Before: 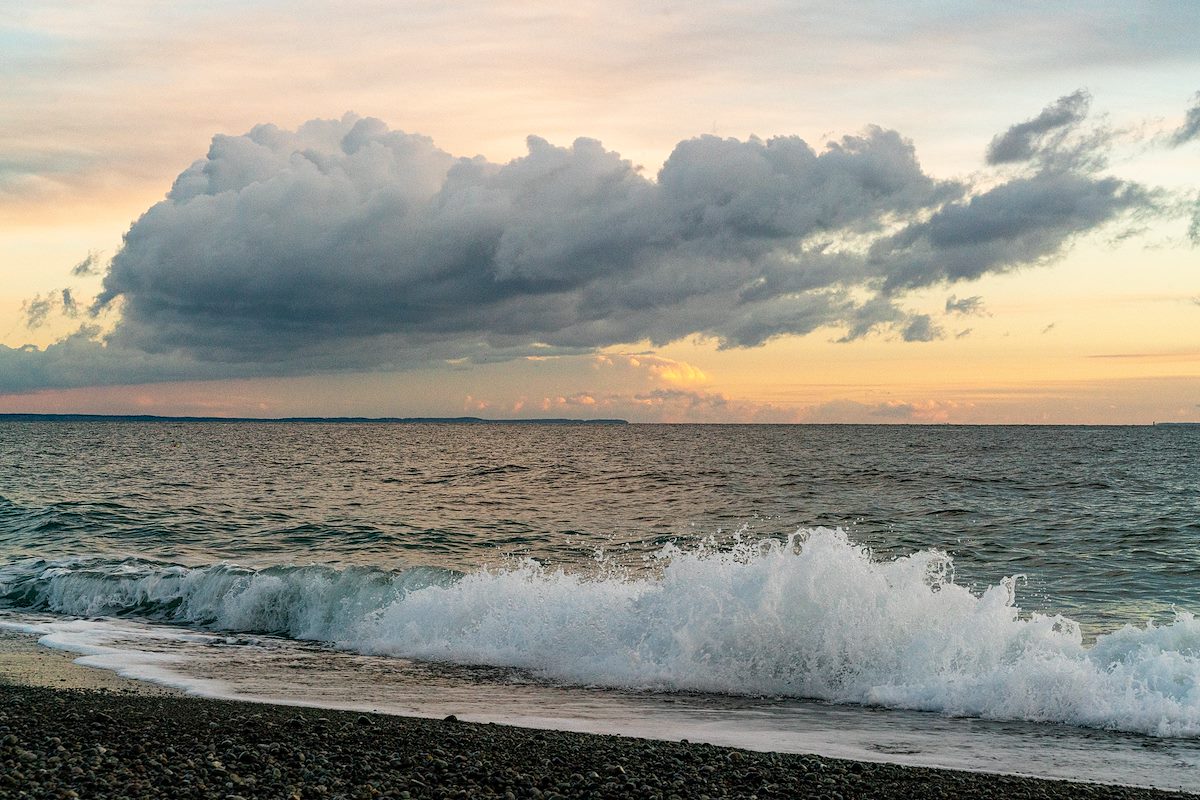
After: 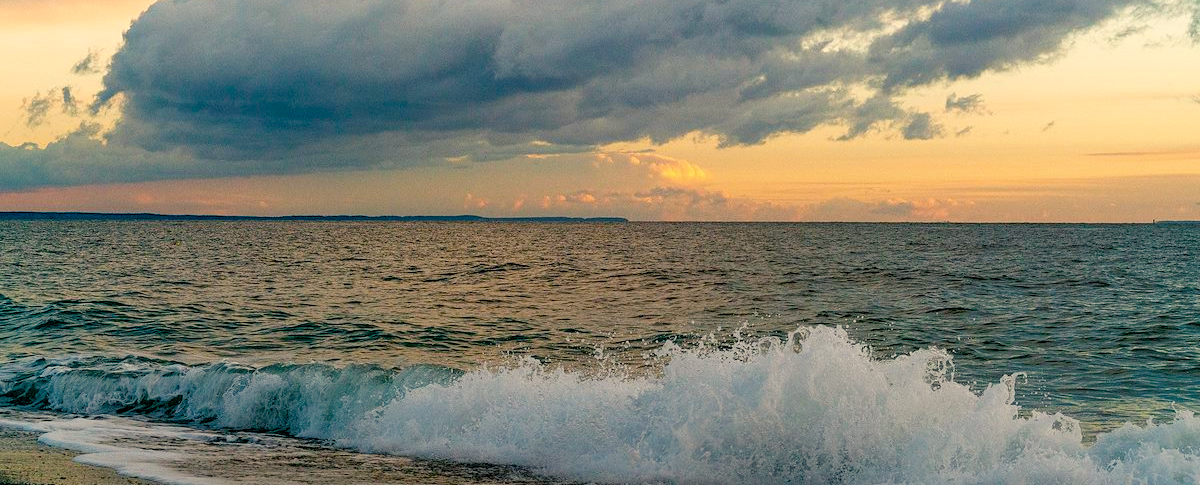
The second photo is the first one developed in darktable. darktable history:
graduated density: rotation -180°, offset 24.95
color balance rgb: shadows lift › chroma 3%, shadows lift › hue 240.84°, highlights gain › chroma 3%, highlights gain › hue 73.2°, global offset › luminance -0.5%, perceptual saturation grading › global saturation 20%, perceptual saturation grading › highlights -25%, perceptual saturation grading › shadows 50%, global vibrance 25.26%
crop and rotate: top 25.357%, bottom 13.942%
